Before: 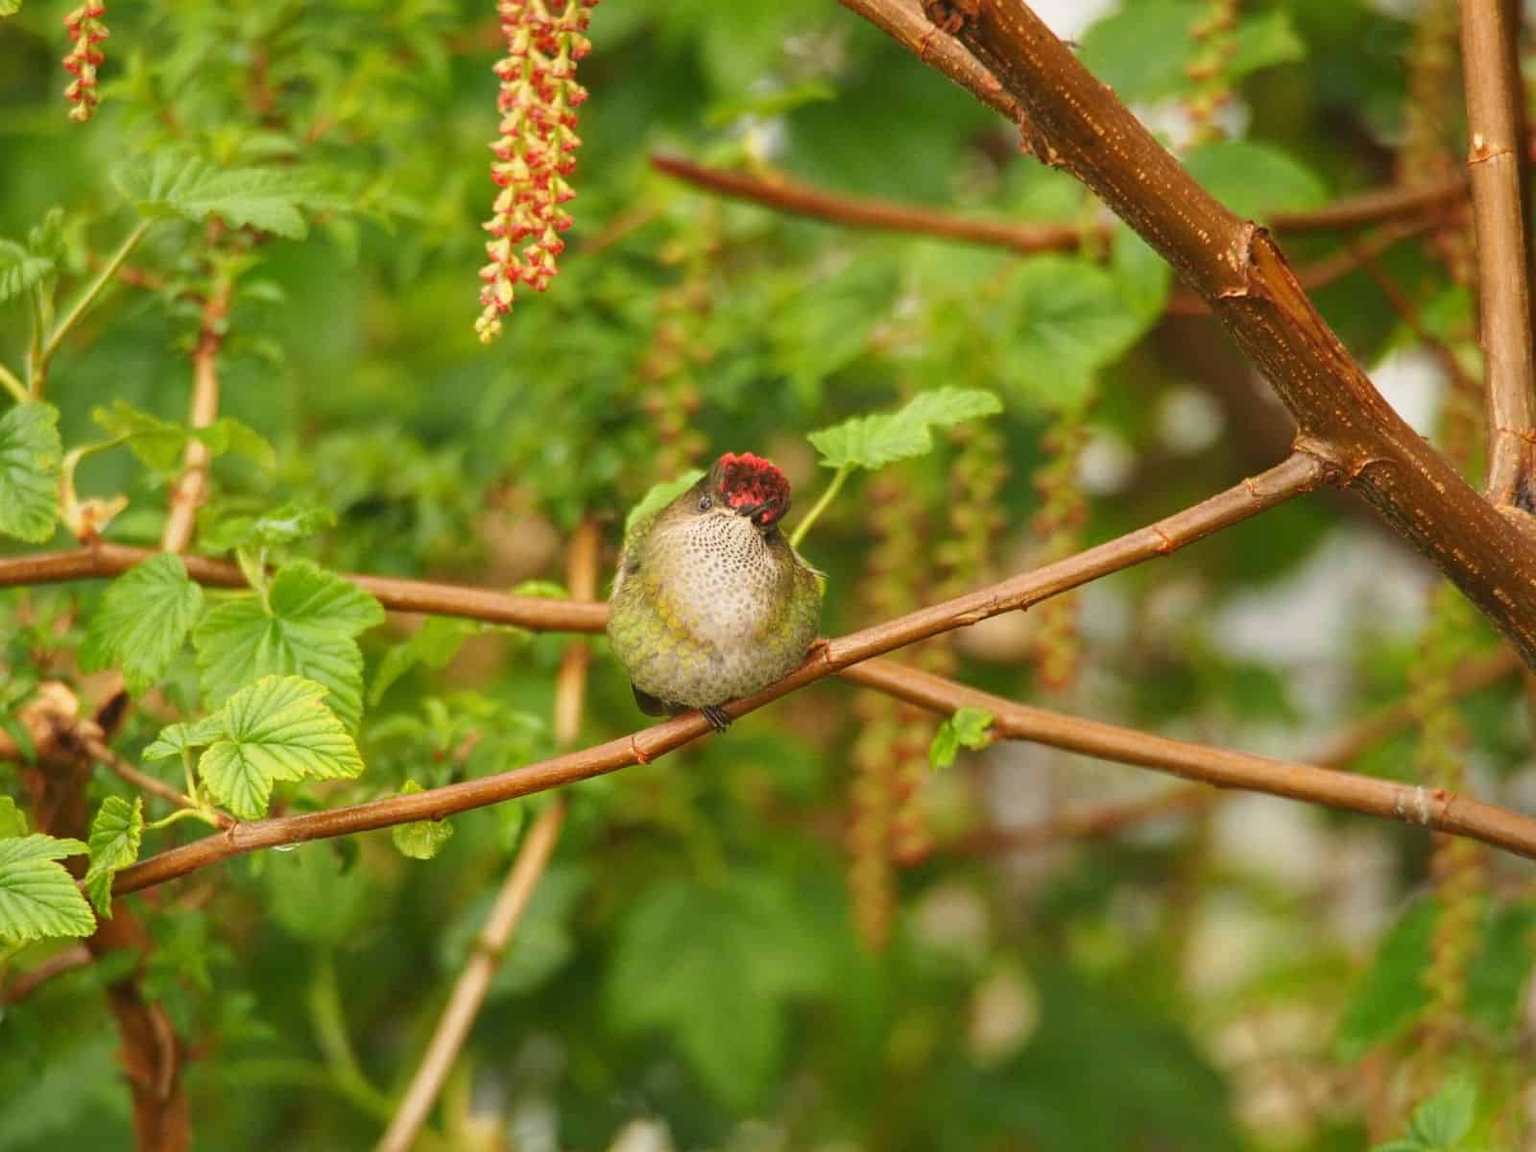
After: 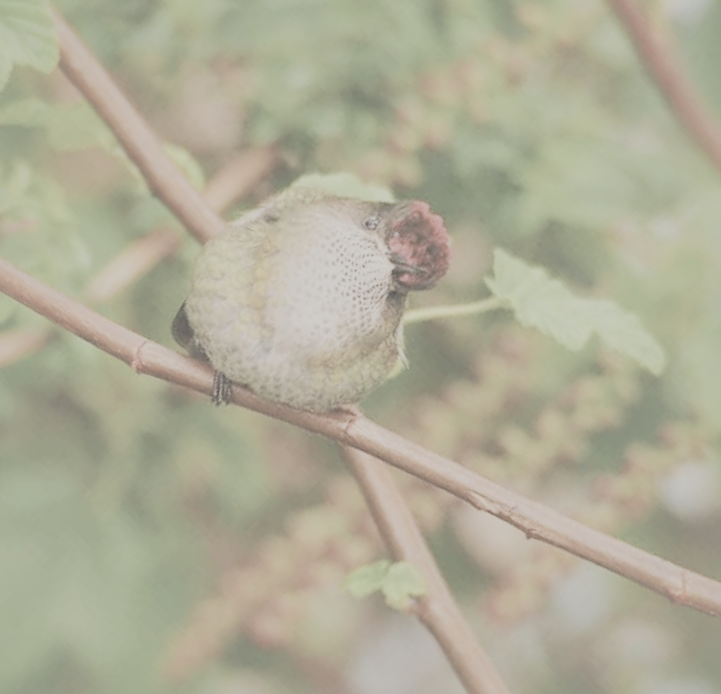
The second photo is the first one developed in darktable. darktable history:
contrast brightness saturation: contrast -0.307, brightness 0.751, saturation -0.797
exposure: exposure 1.166 EV, compensate highlight preservation false
crop and rotate: angle -45.11°, top 16.735%, right 0.774%, bottom 11.671%
shadows and highlights: shadows 39.68, highlights -59.68
filmic rgb: black relative exposure -6.08 EV, white relative exposure 6.95 EV, hardness 2.24
